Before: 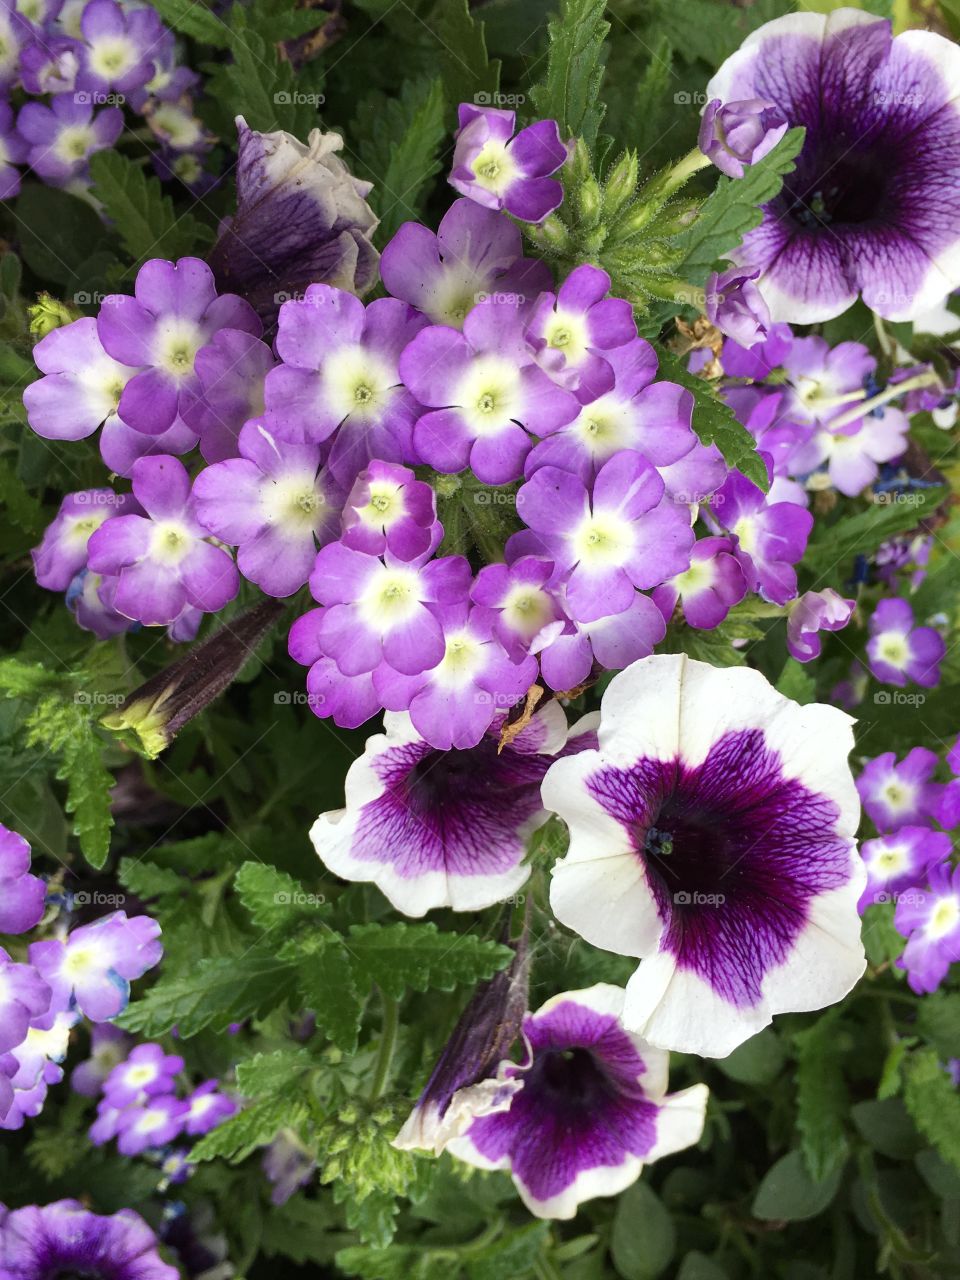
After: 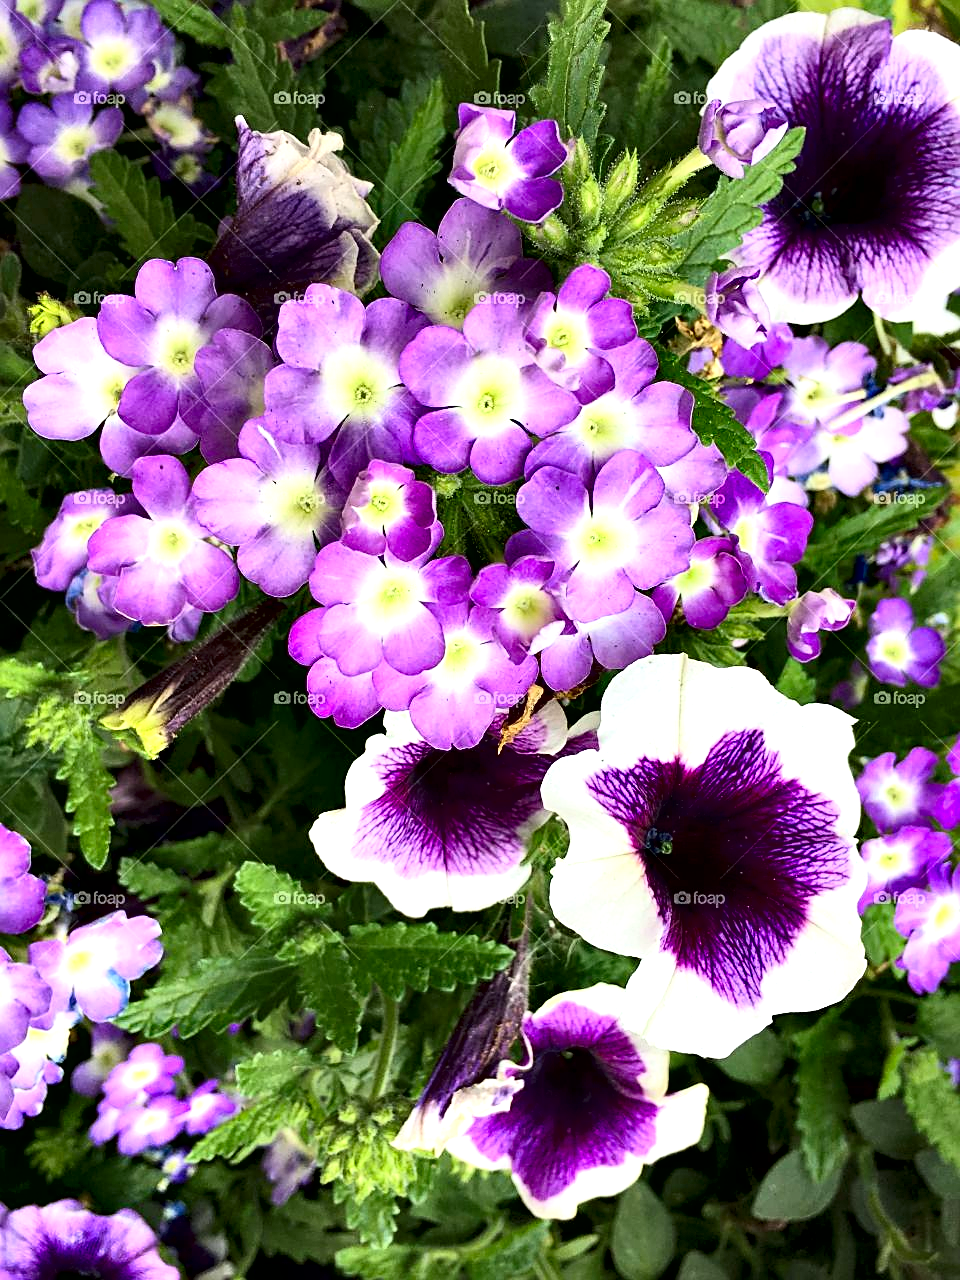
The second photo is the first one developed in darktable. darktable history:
sharpen: on, module defaults
contrast brightness saturation: contrast 0.2, brightness 0.157, saturation 0.229
contrast equalizer: octaves 7, y [[0.6 ×6], [0.55 ×6], [0 ×6], [0 ×6], [0 ×6]]
